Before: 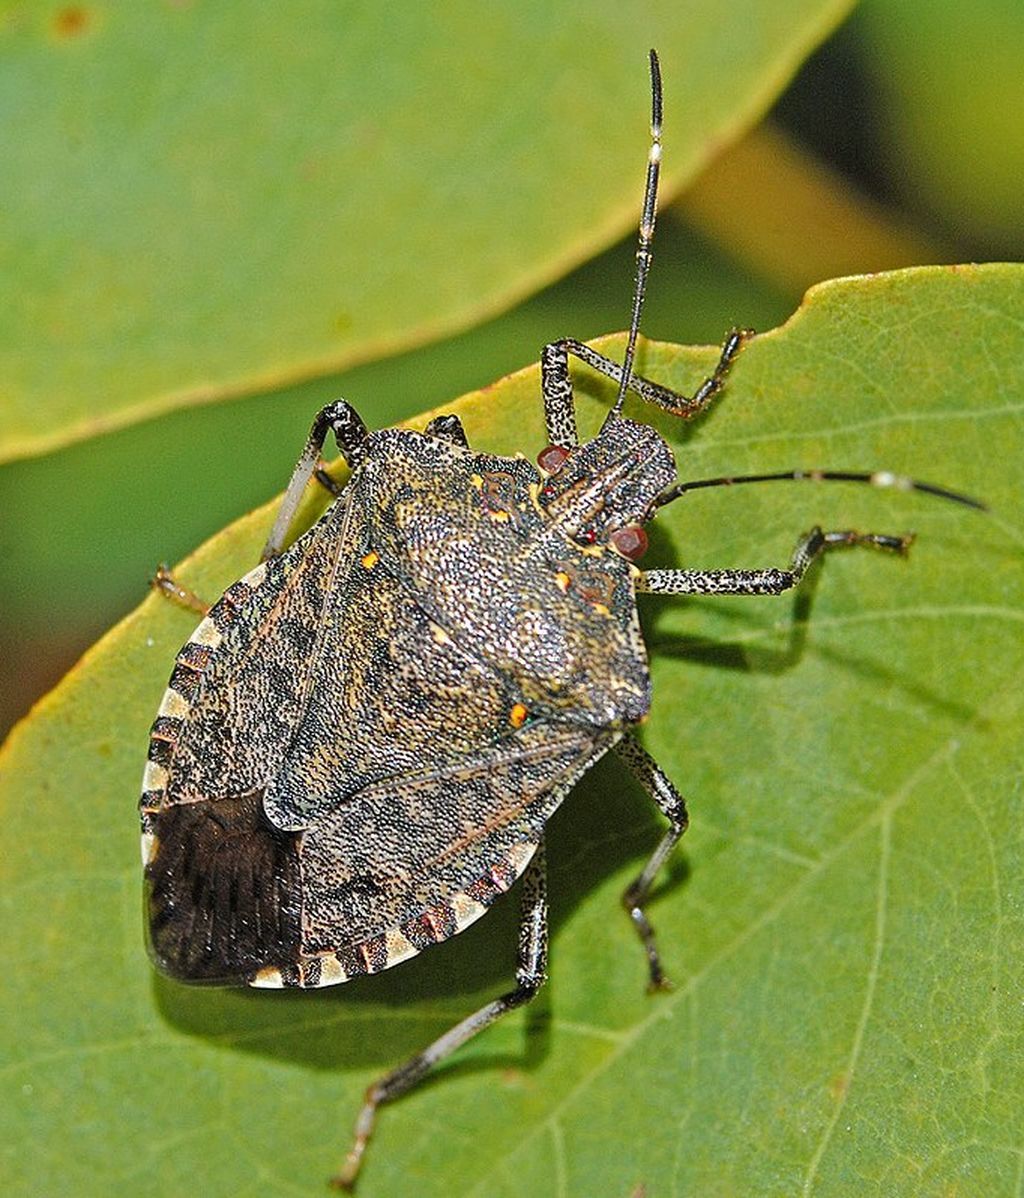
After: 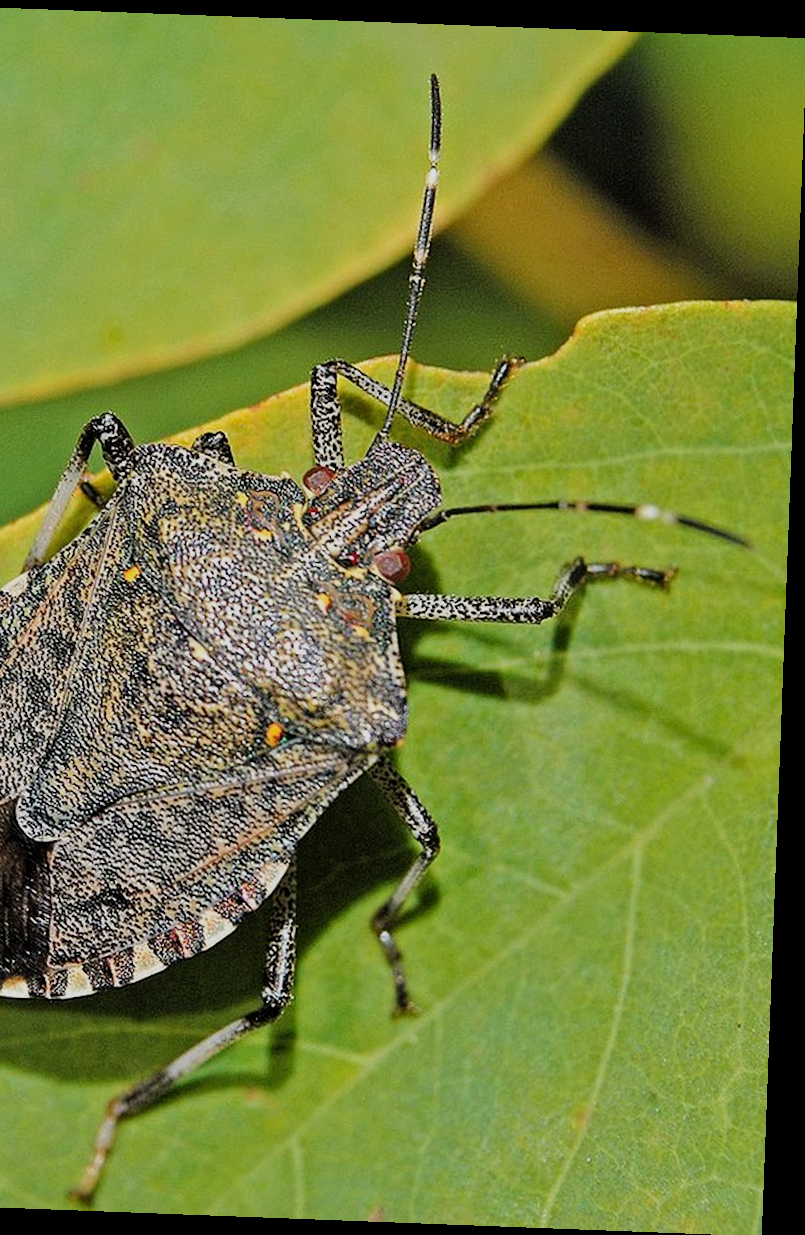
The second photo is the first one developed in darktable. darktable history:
filmic rgb: black relative exposure -7.65 EV, hardness 4.02, contrast 1.1, highlights saturation mix -30%
crop and rotate: left 24.6%
rotate and perspective: rotation 2.17°, automatic cropping off
